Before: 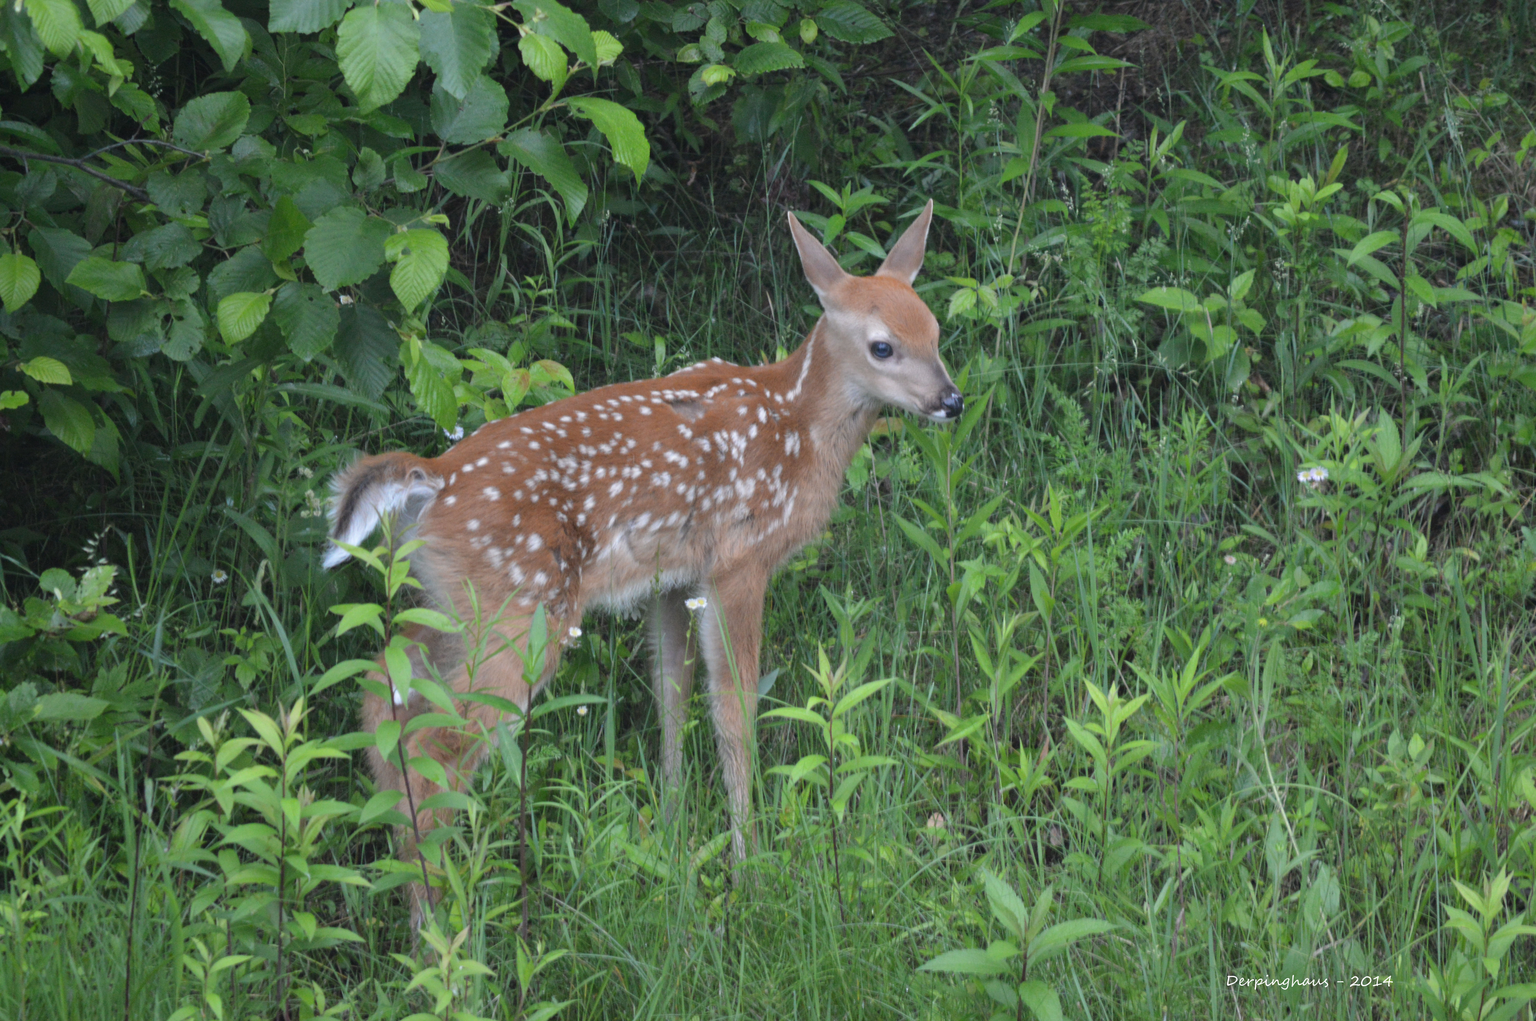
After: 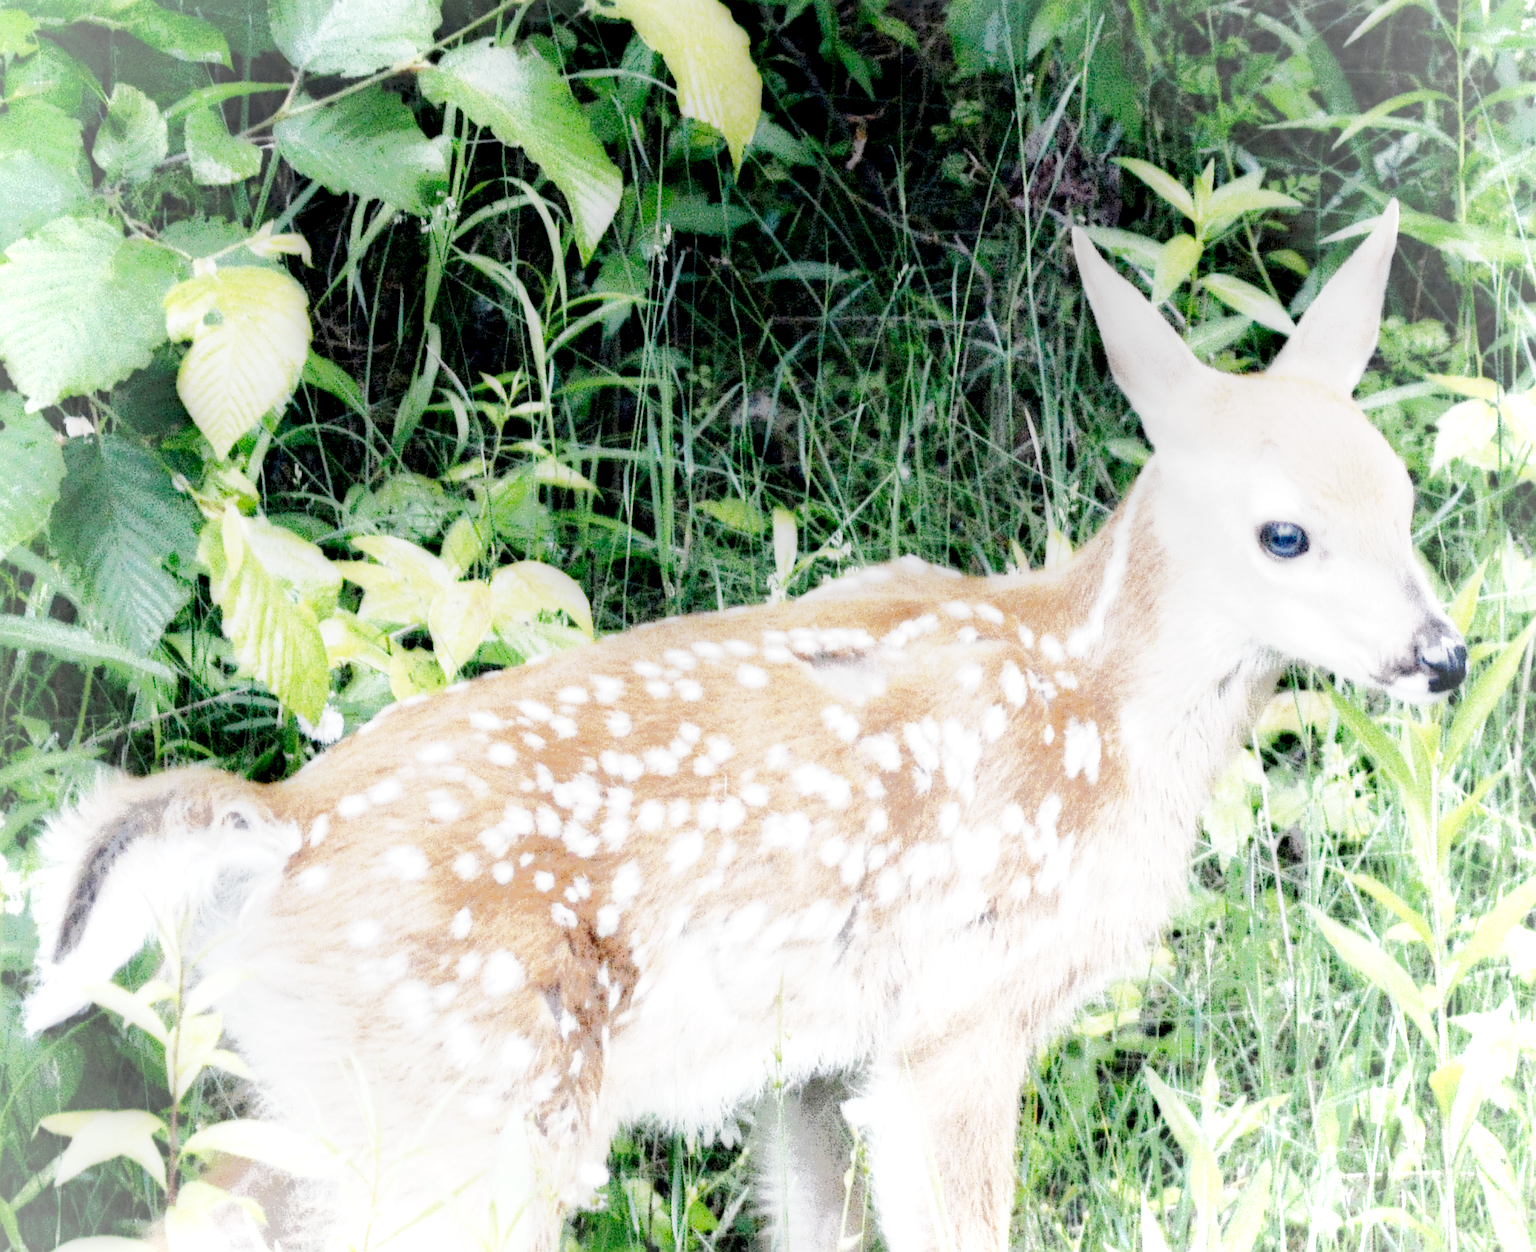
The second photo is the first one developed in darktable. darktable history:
crop: left 20.27%, top 10.813%, right 35.266%, bottom 34.674%
exposure: black level correction 0.001, exposure 1.72 EV, compensate highlight preservation false
base curve: curves: ch0 [(0, 0) (0.007, 0.004) (0.027, 0.03) (0.046, 0.07) (0.207, 0.54) (0.442, 0.872) (0.673, 0.972) (1, 1)], preserve colors none
local contrast: highlights 5%, shadows 244%, detail 164%, midtone range 0.002
sharpen: radius 1.963
vignetting: brightness 0.3, saturation 0.001
